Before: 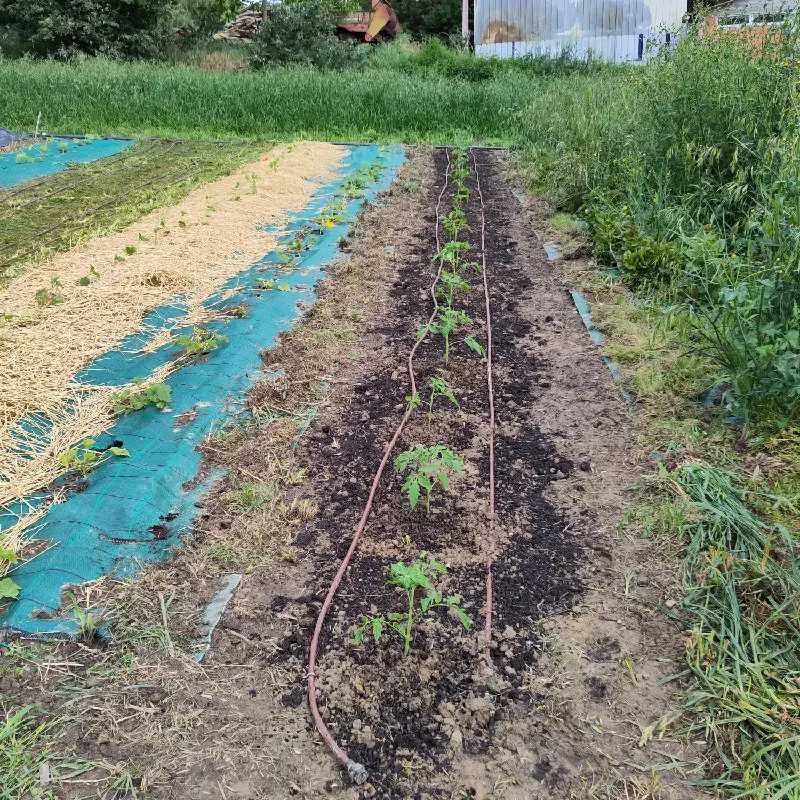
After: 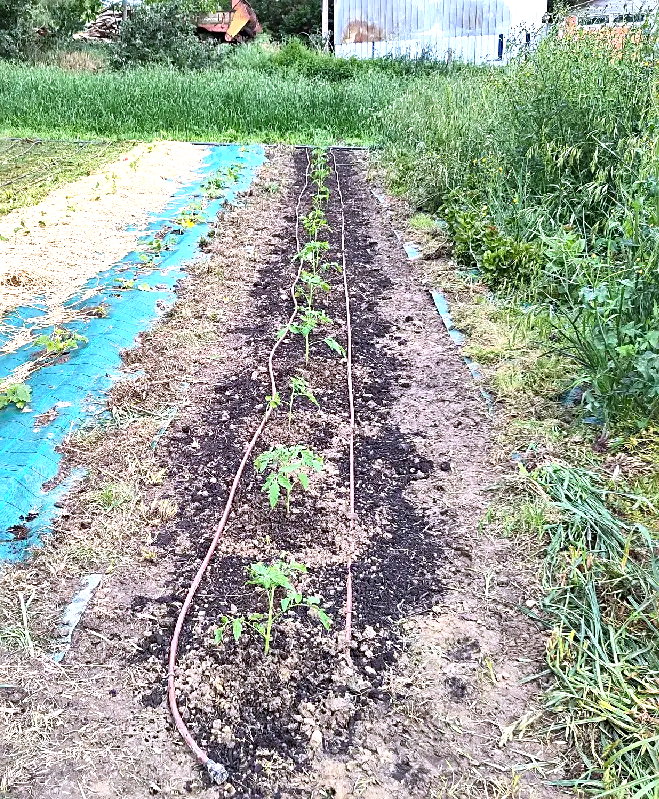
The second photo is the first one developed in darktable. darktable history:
rotate and perspective: automatic cropping original format, crop left 0, crop top 0
sharpen: on, module defaults
crop: left 17.582%, bottom 0.031%
exposure: exposure 0.95 EV, compensate highlight preservation false
contrast brightness saturation: contrast 0.05
white balance: red 1.004, blue 1.096
